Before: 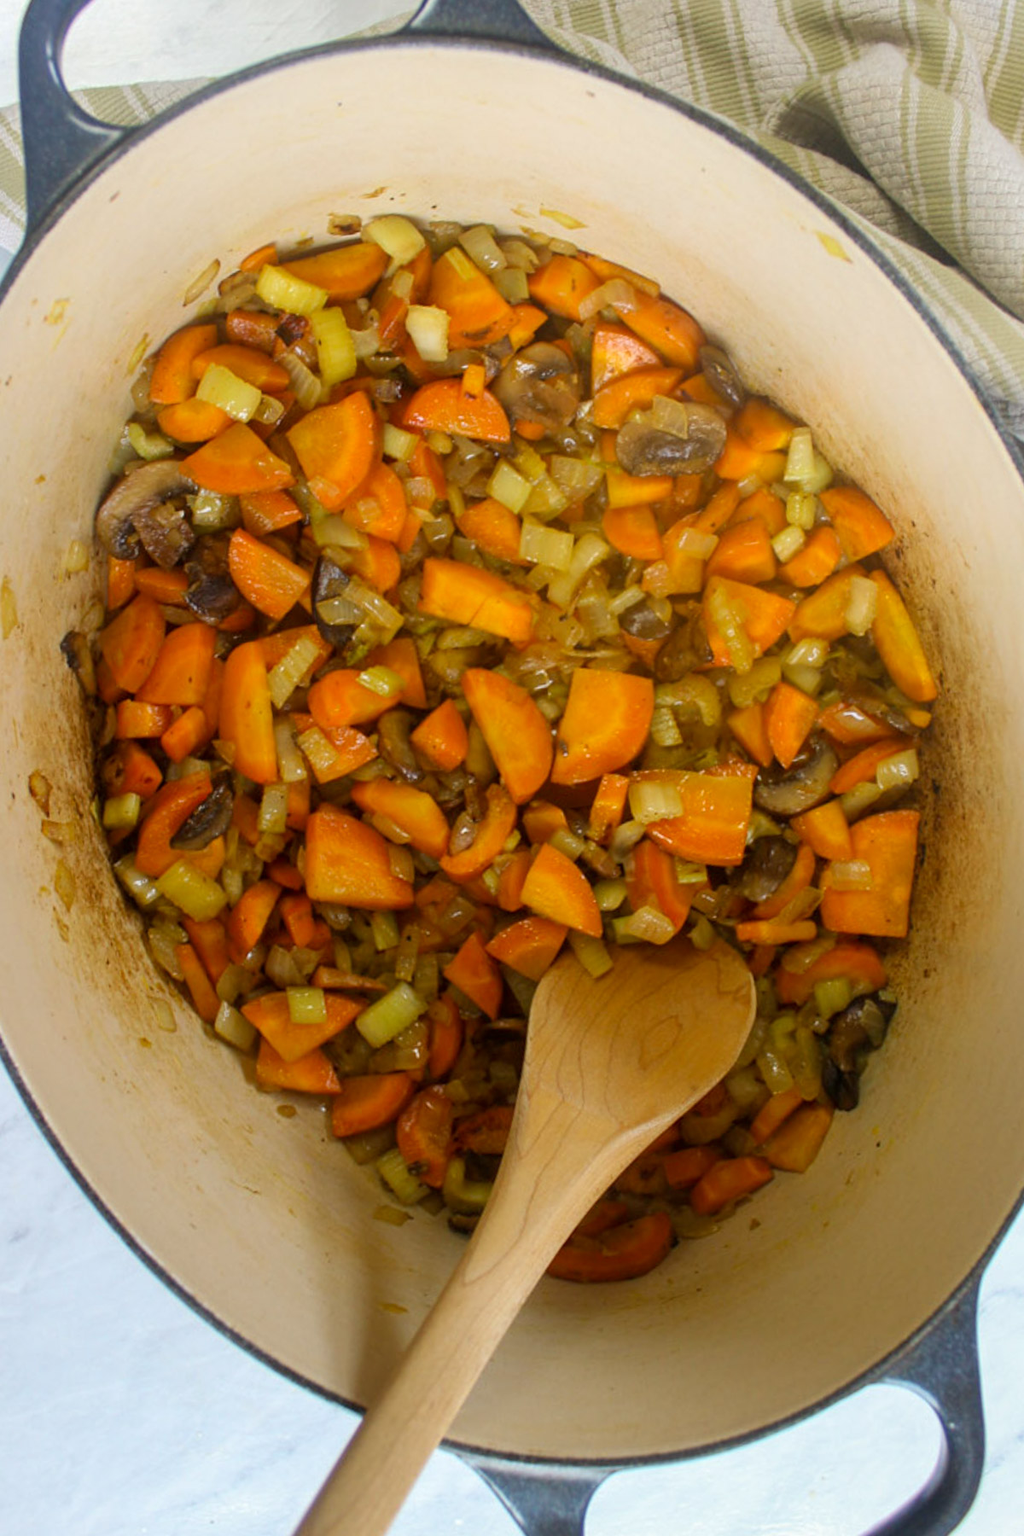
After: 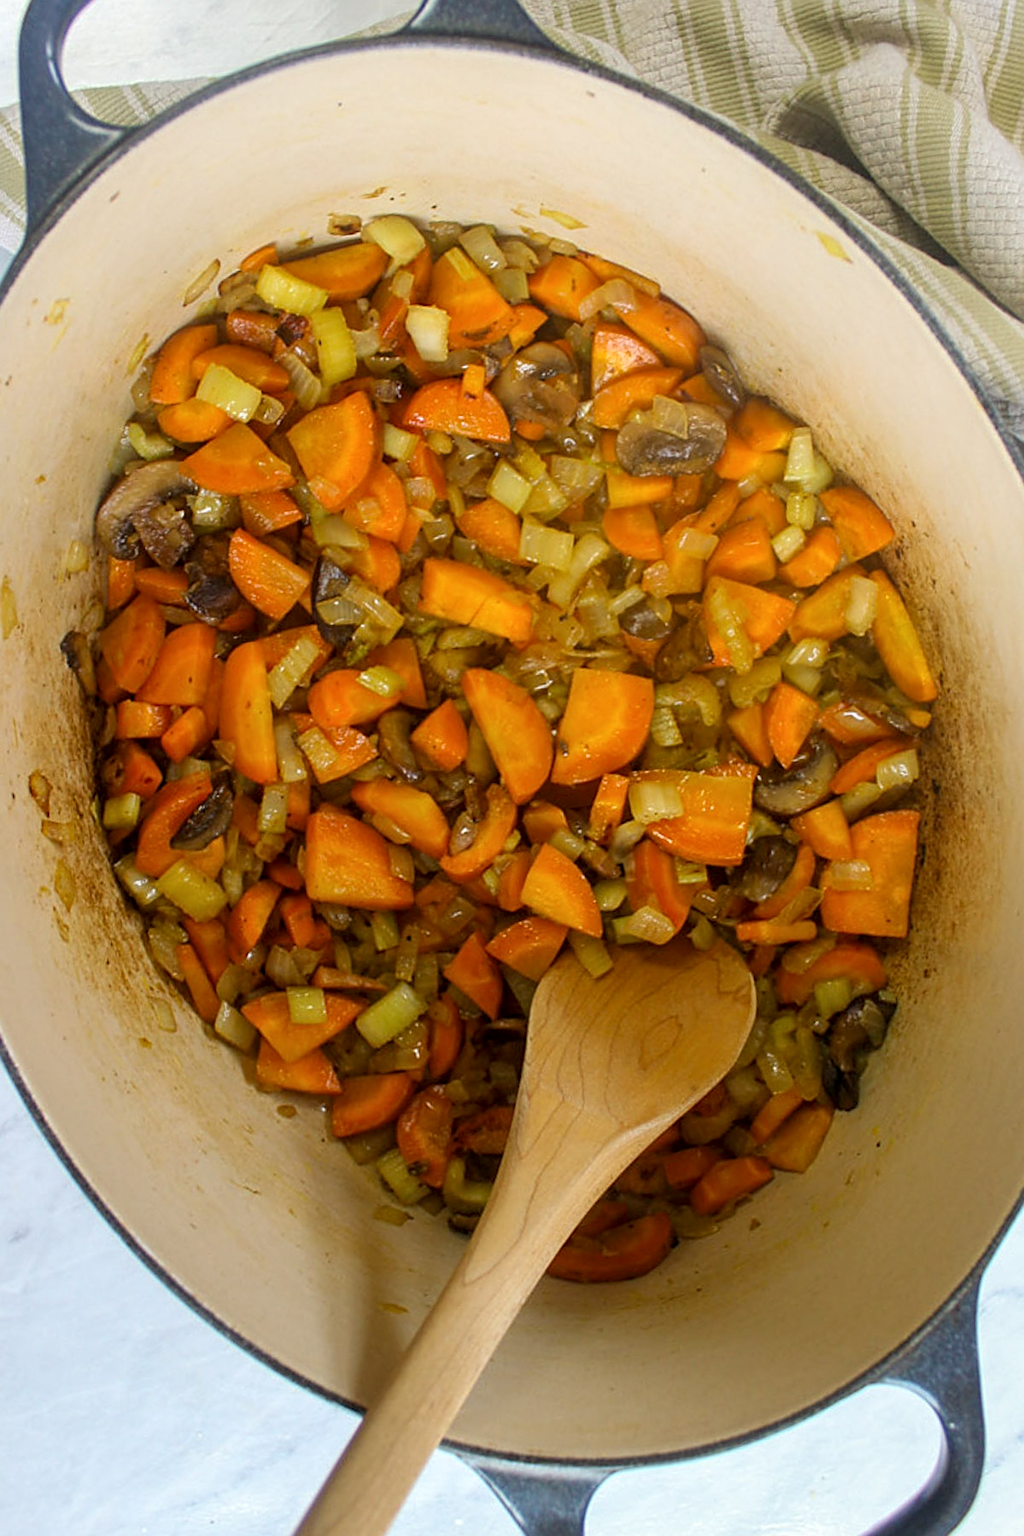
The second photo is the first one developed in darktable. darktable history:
local contrast: highlights 103%, shadows 100%, detail 119%, midtone range 0.2
sharpen: on, module defaults
